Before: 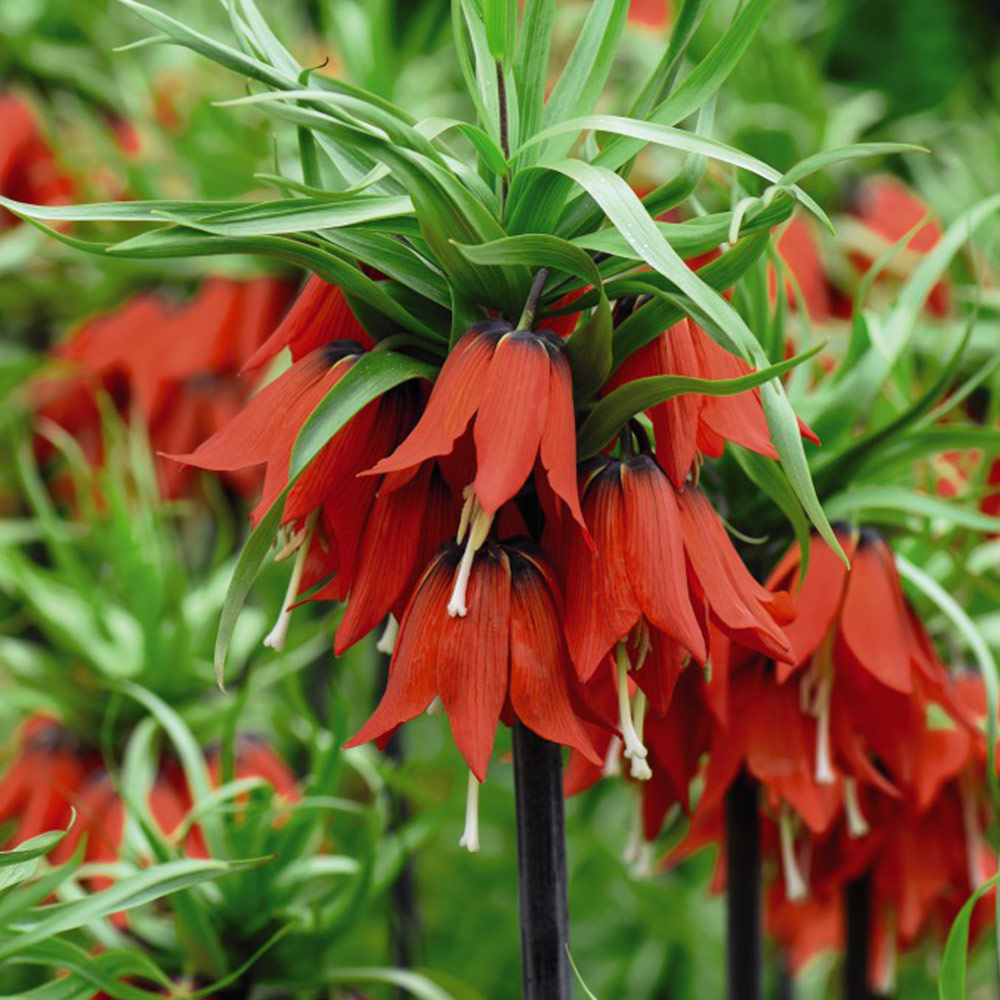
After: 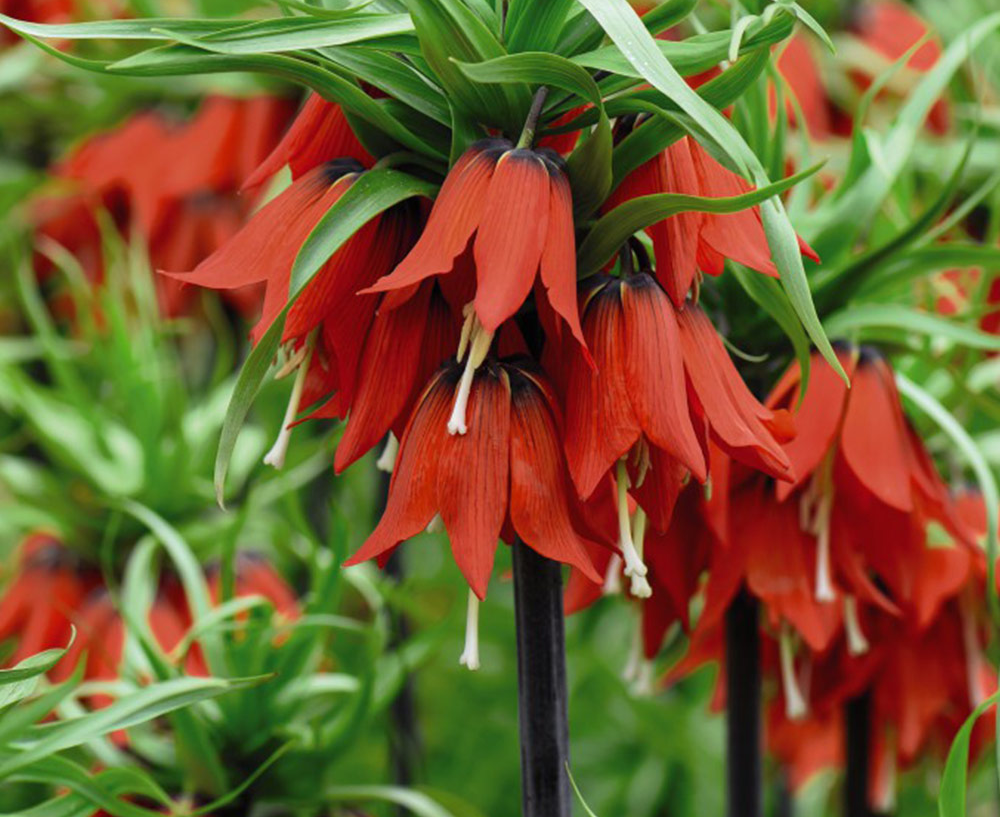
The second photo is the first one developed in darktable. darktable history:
crop and rotate: top 18.294%
